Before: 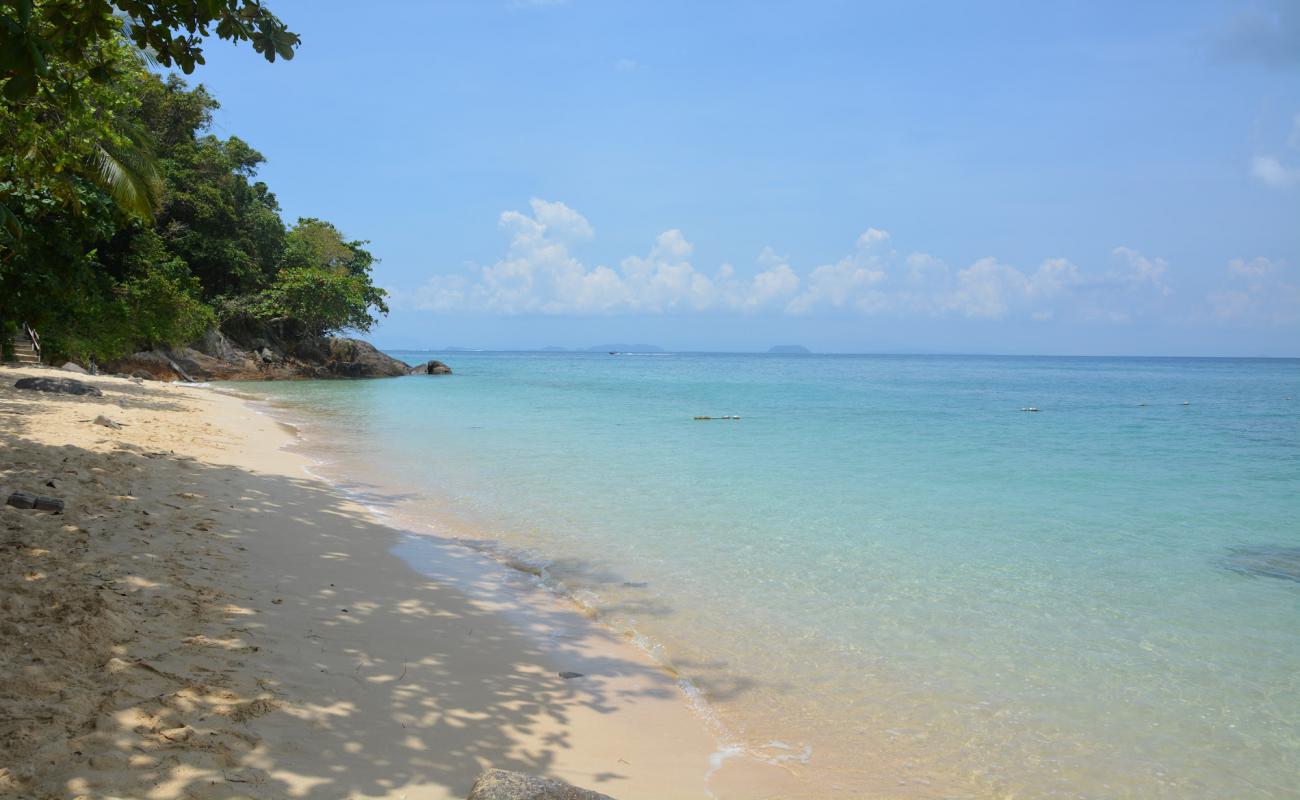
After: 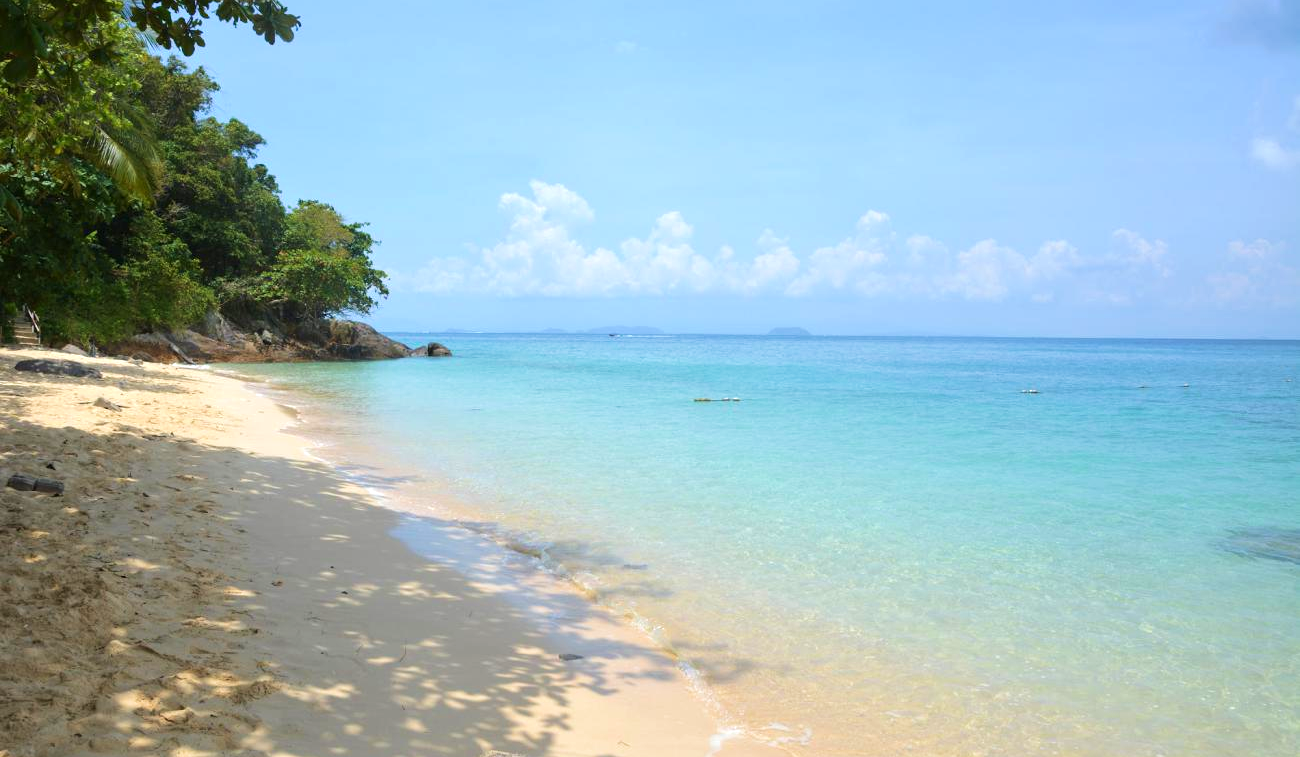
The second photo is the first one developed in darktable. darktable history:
velvia: on, module defaults
exposure: exposure 0.505 EV, compensate highlight preservation false
crop and rotate: top 2.266%, bottom 3.08%
